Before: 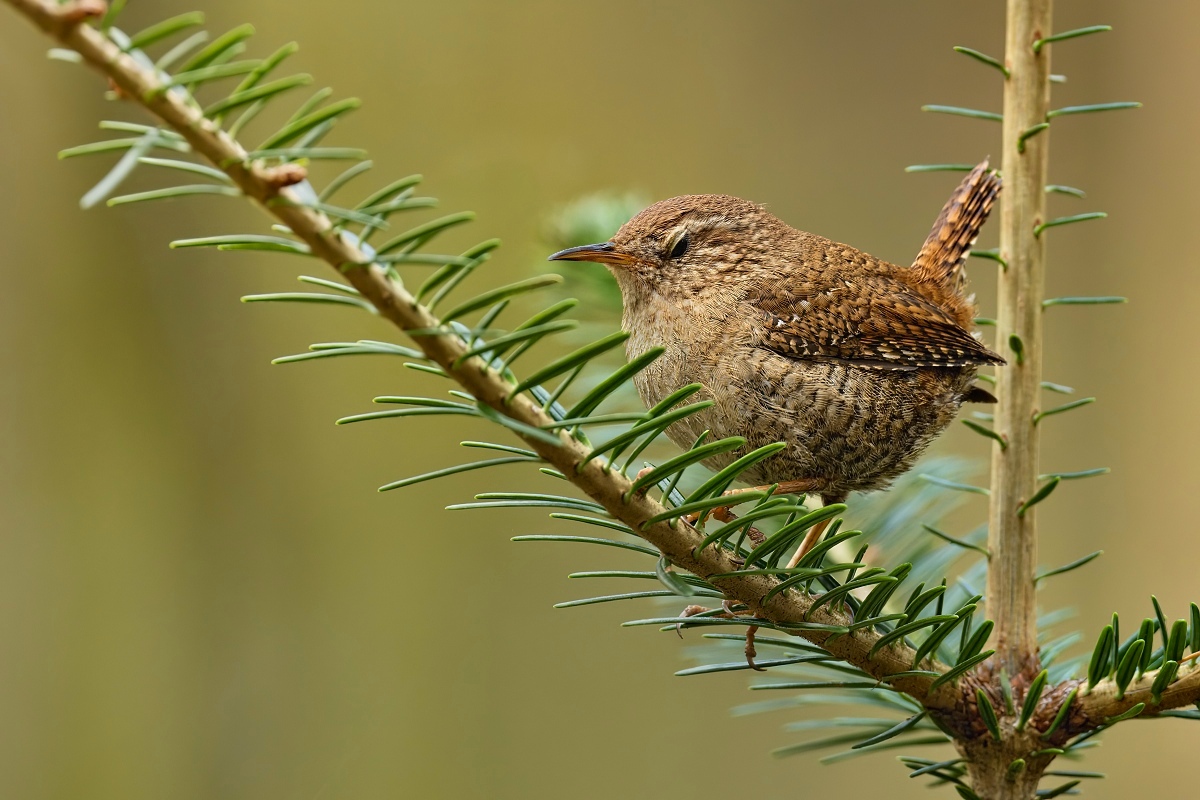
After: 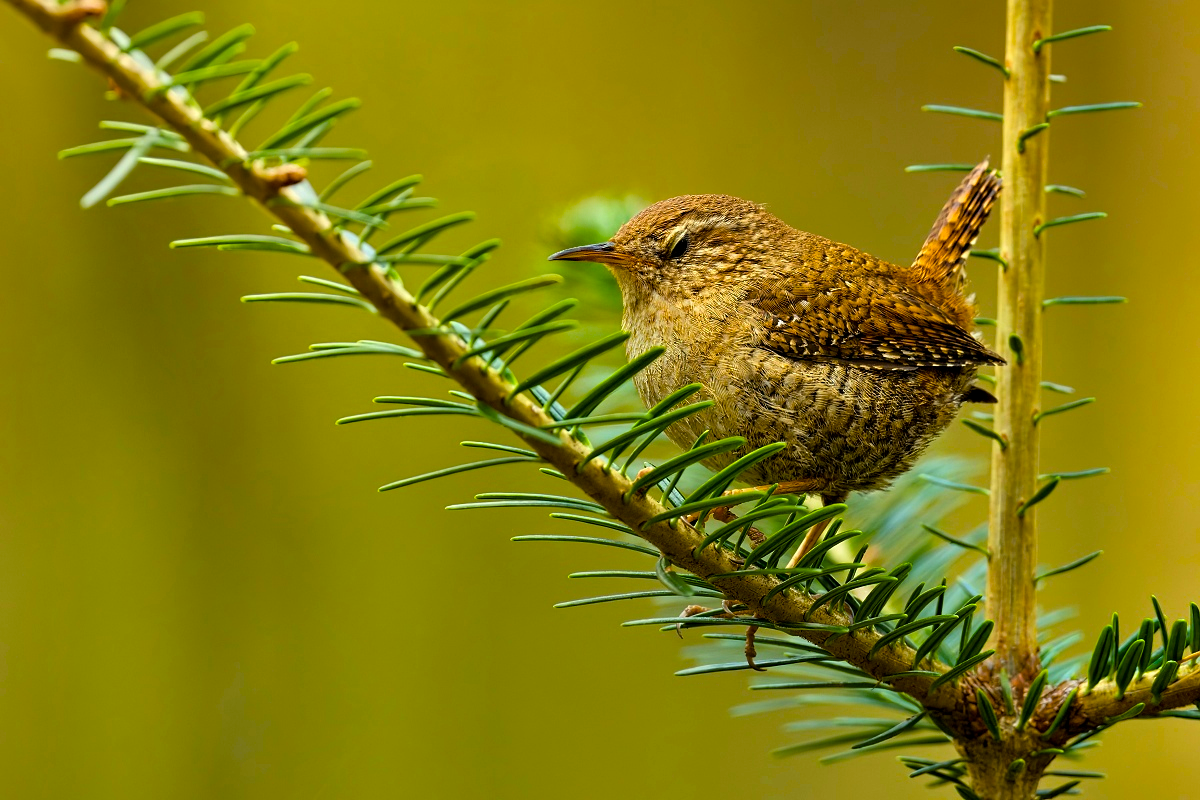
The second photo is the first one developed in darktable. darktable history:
exposure: black level correction 0.005, exposure 0.001 EV, compensate highlight preservation false
color correction: highlights a* -4.28, highlights b* 6.53
color balance rgb: linear chroma grading › global chroma 50%, perceptual saturation grading › global saturation 2.34%, global vibrance 6.64%, contrast 12.71%, saturation formula JzAzBz (2021)
